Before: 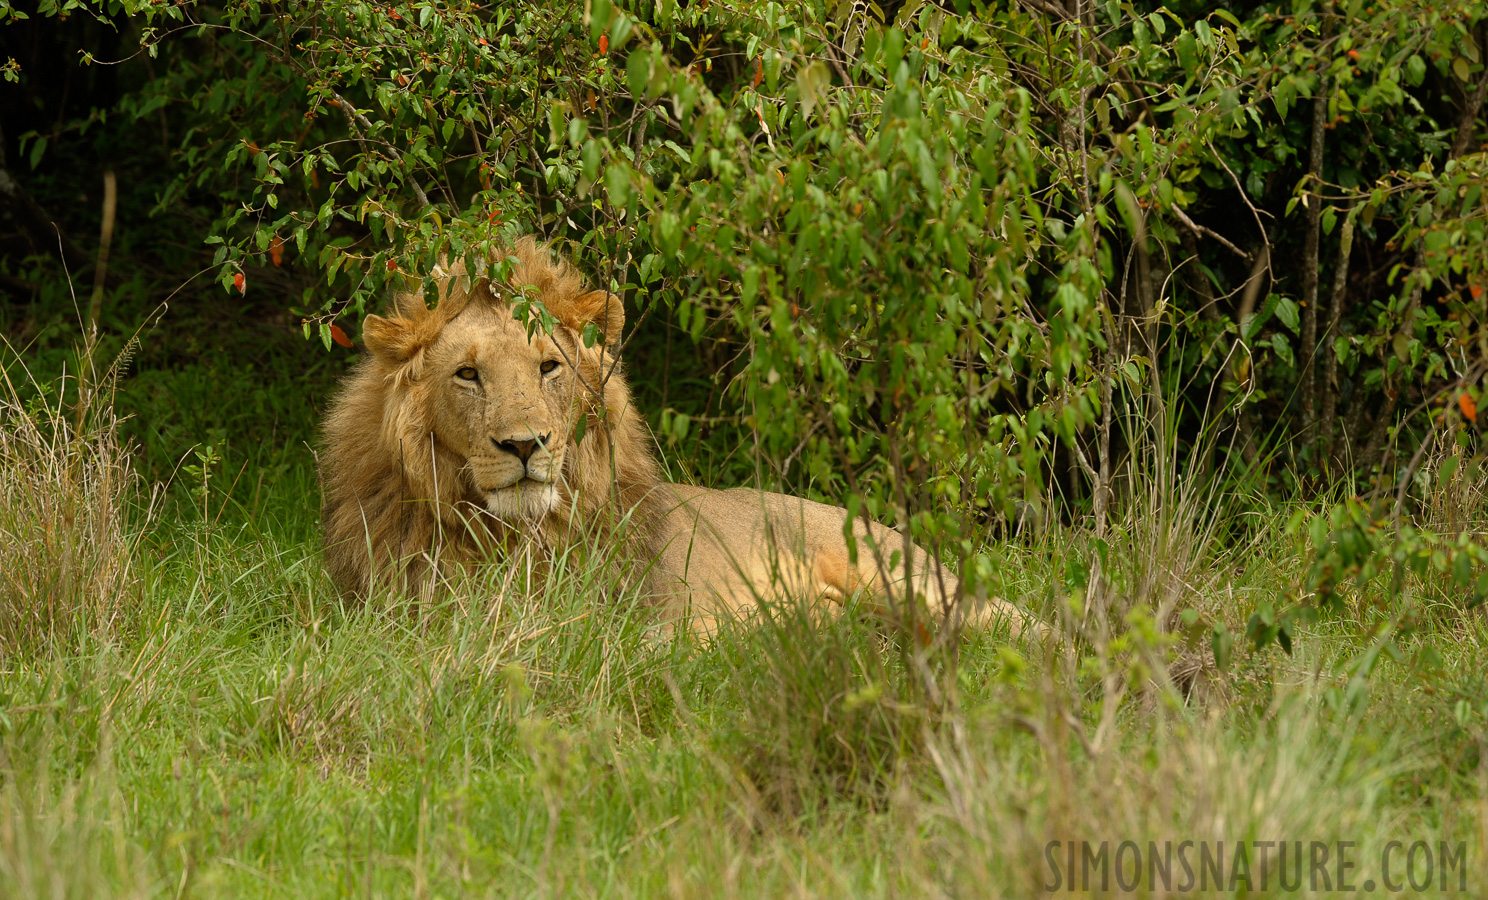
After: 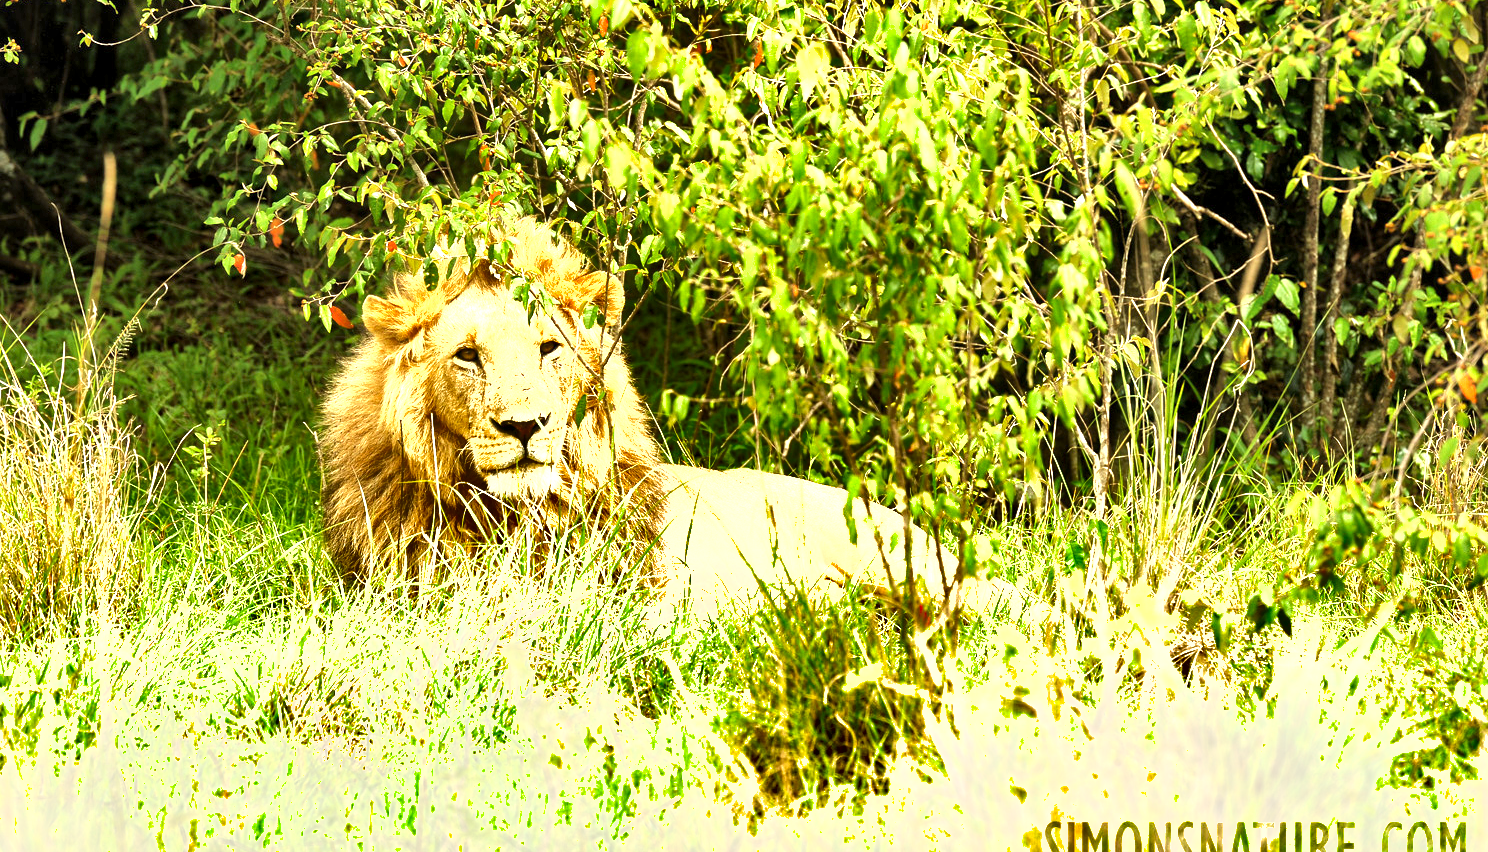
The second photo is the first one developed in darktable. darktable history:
crop and rotate: top 2.124%, bottom 3.195%
local contrast: mode bilateral grid, contrast 21, coarseness 50, detail 150%, midtone range 0.2
tone equalizer: -8 EV -0.439 EV, -7 EV -0.426 EV, -6 EV -0.32 EV, -5 EV -0.226 EV, -3 EV 0.244 EV, -2 EV 0.354 EV, -1 EV 0.396 EV, +0 EV 0.447 EV
exposure: black level correction 0, exposure 1.927 EV, compensate highlight preservation false
shadows and highlights: shadows 39.36, highlights -55.04, low approximation 0.01, soften with gaussian
